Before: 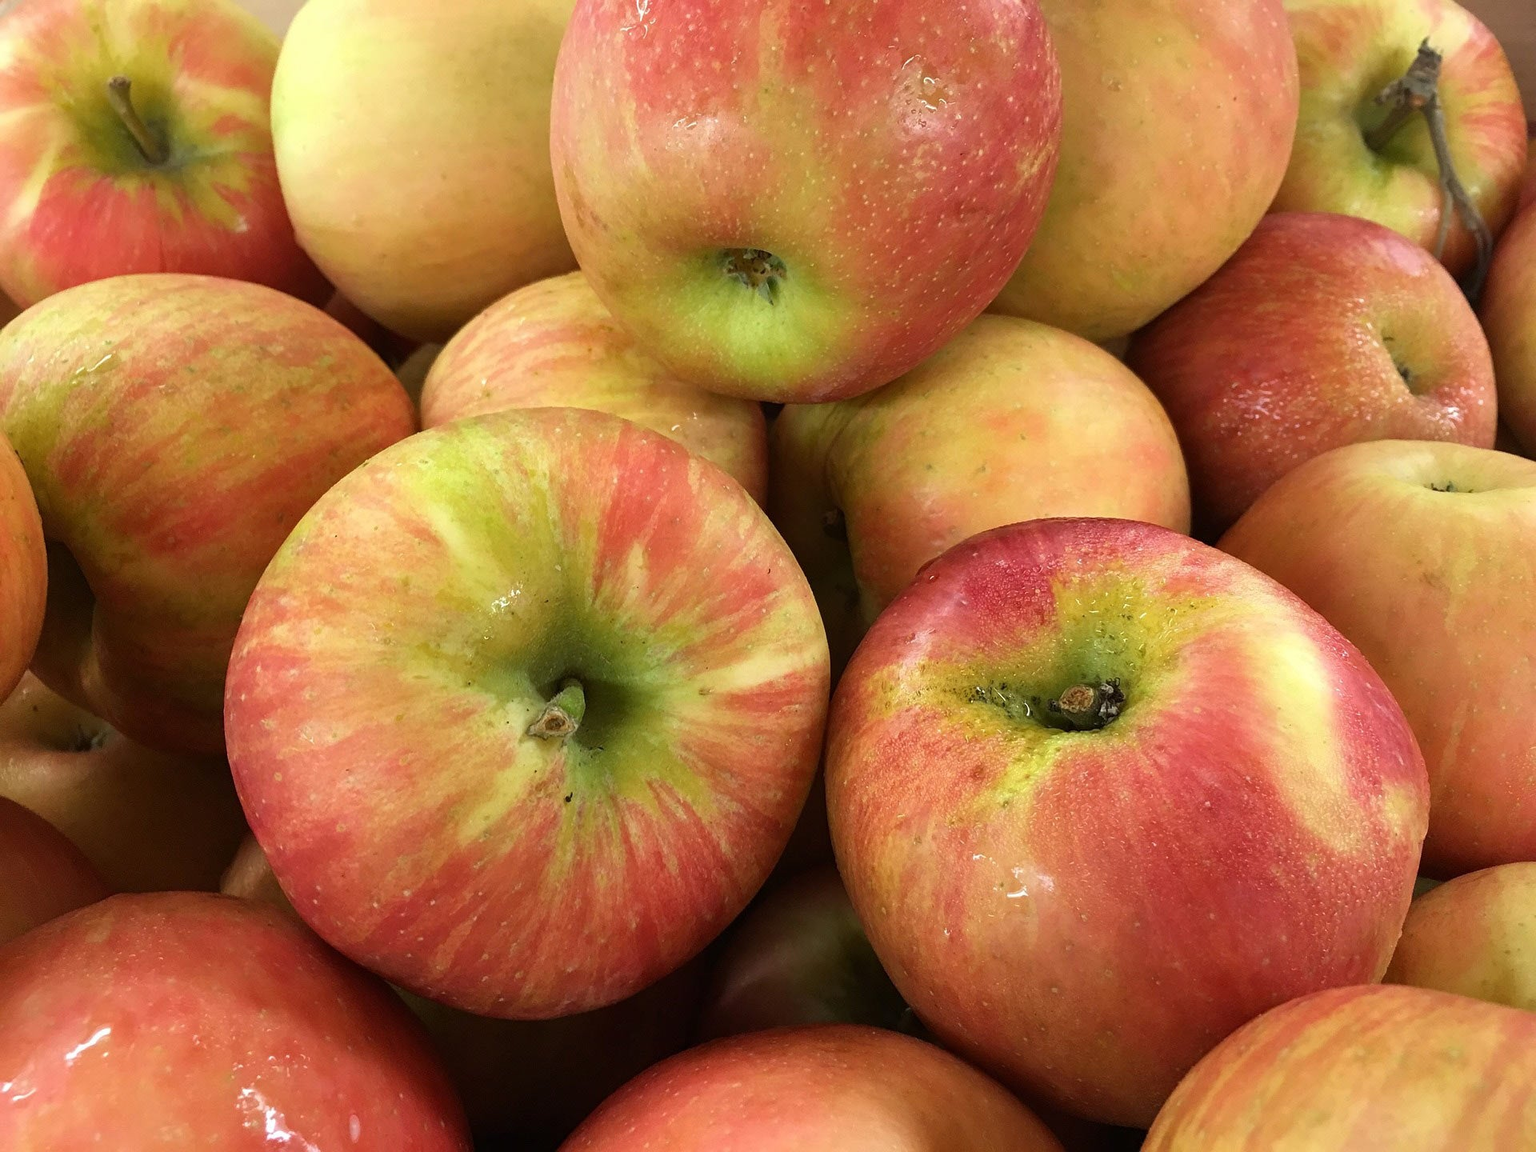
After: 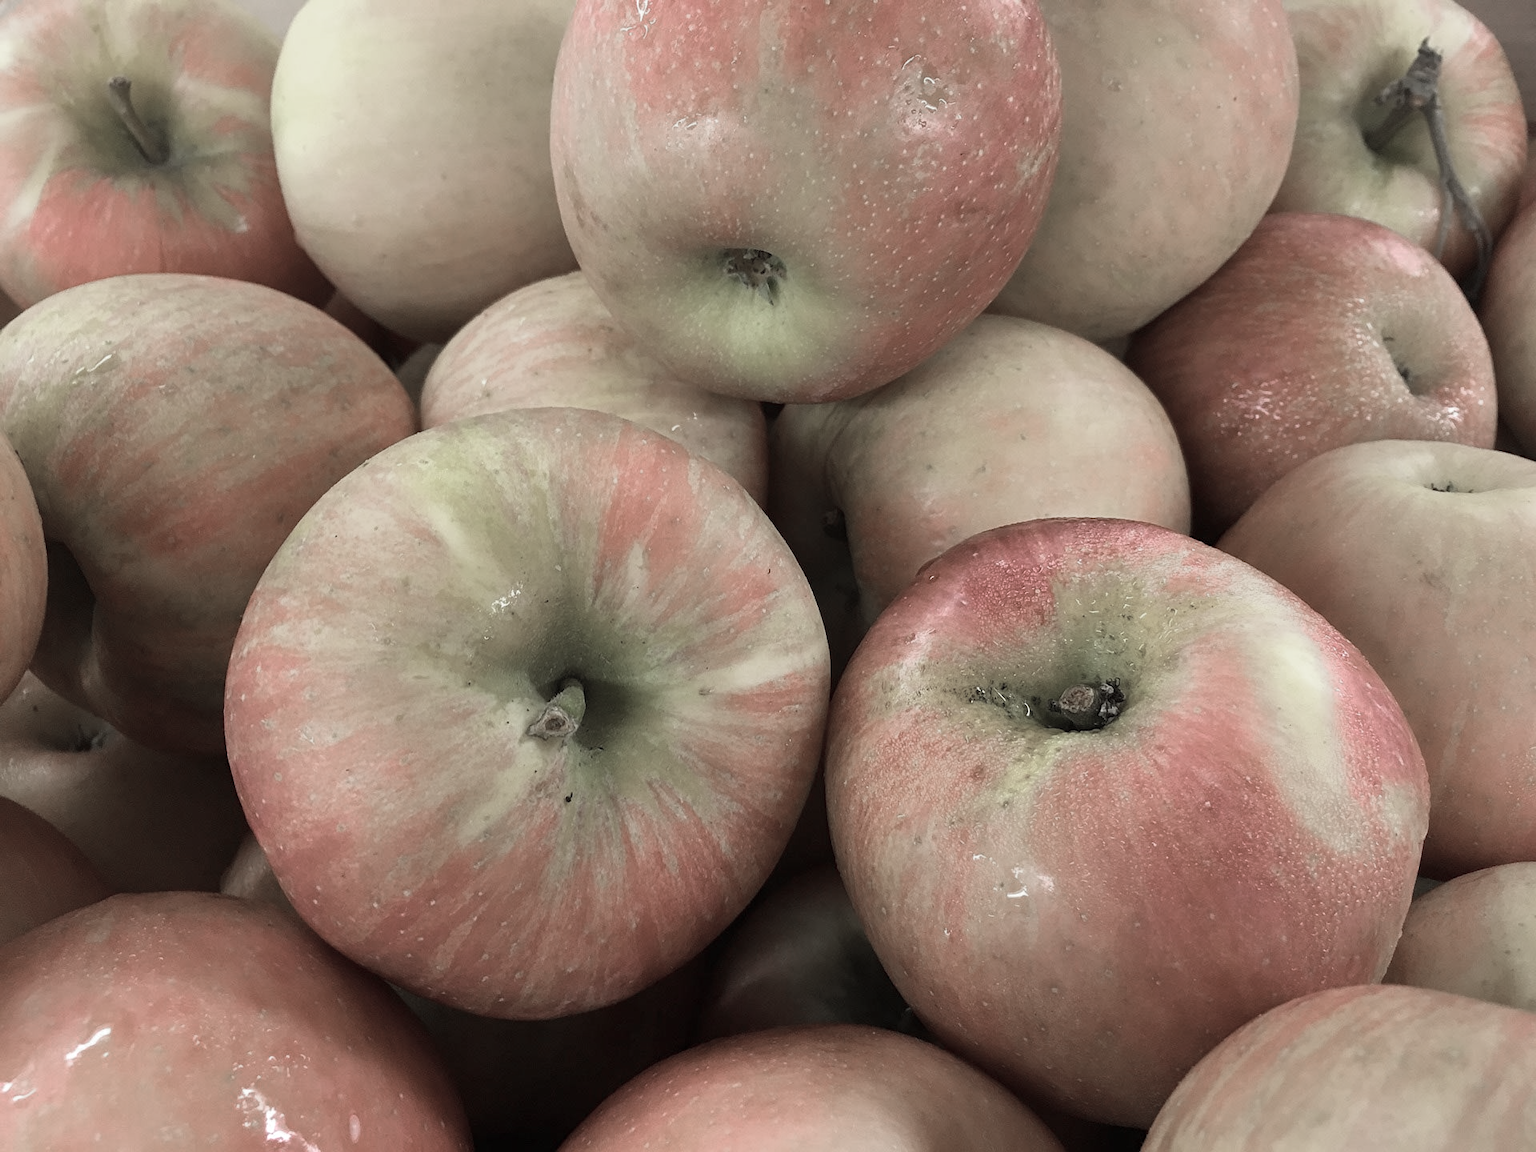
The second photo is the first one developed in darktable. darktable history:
color zones: curves: ch0 [(0, 0.613) (0.01, 0.613) (0.245, 0.448) (0.498, 0.529) (0.642, 0.665) (0.879, 0.777) (0.99, 0.613)]; ch1 [(0, 0.272) (0.219, 0.127) (0.724, 0.346)]
